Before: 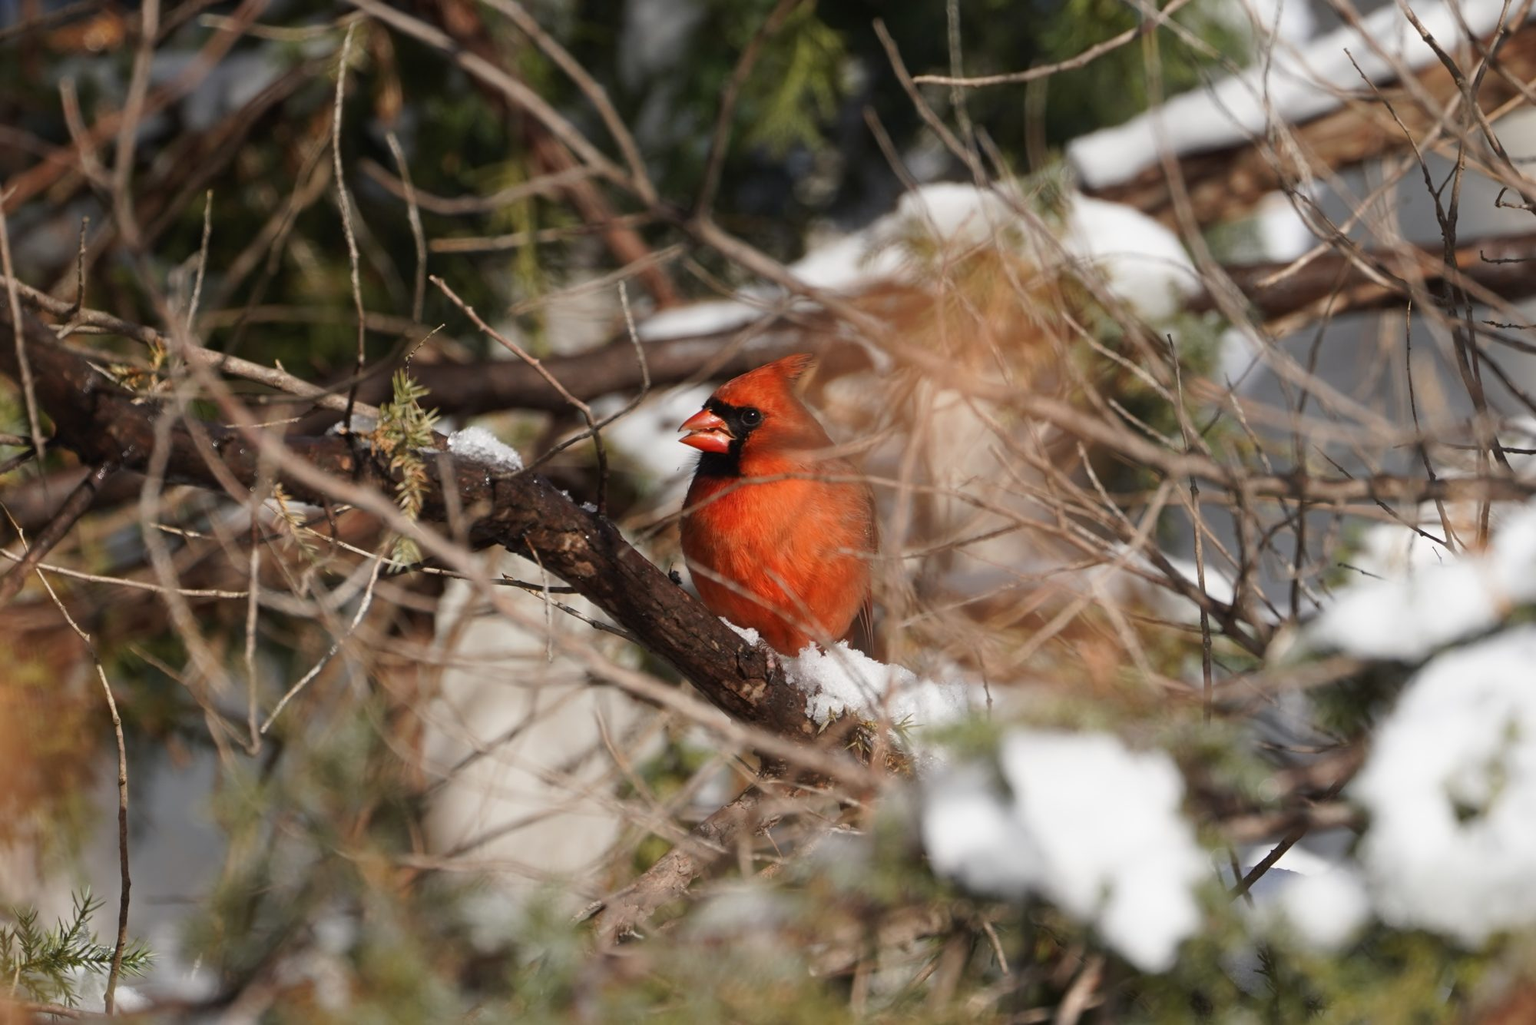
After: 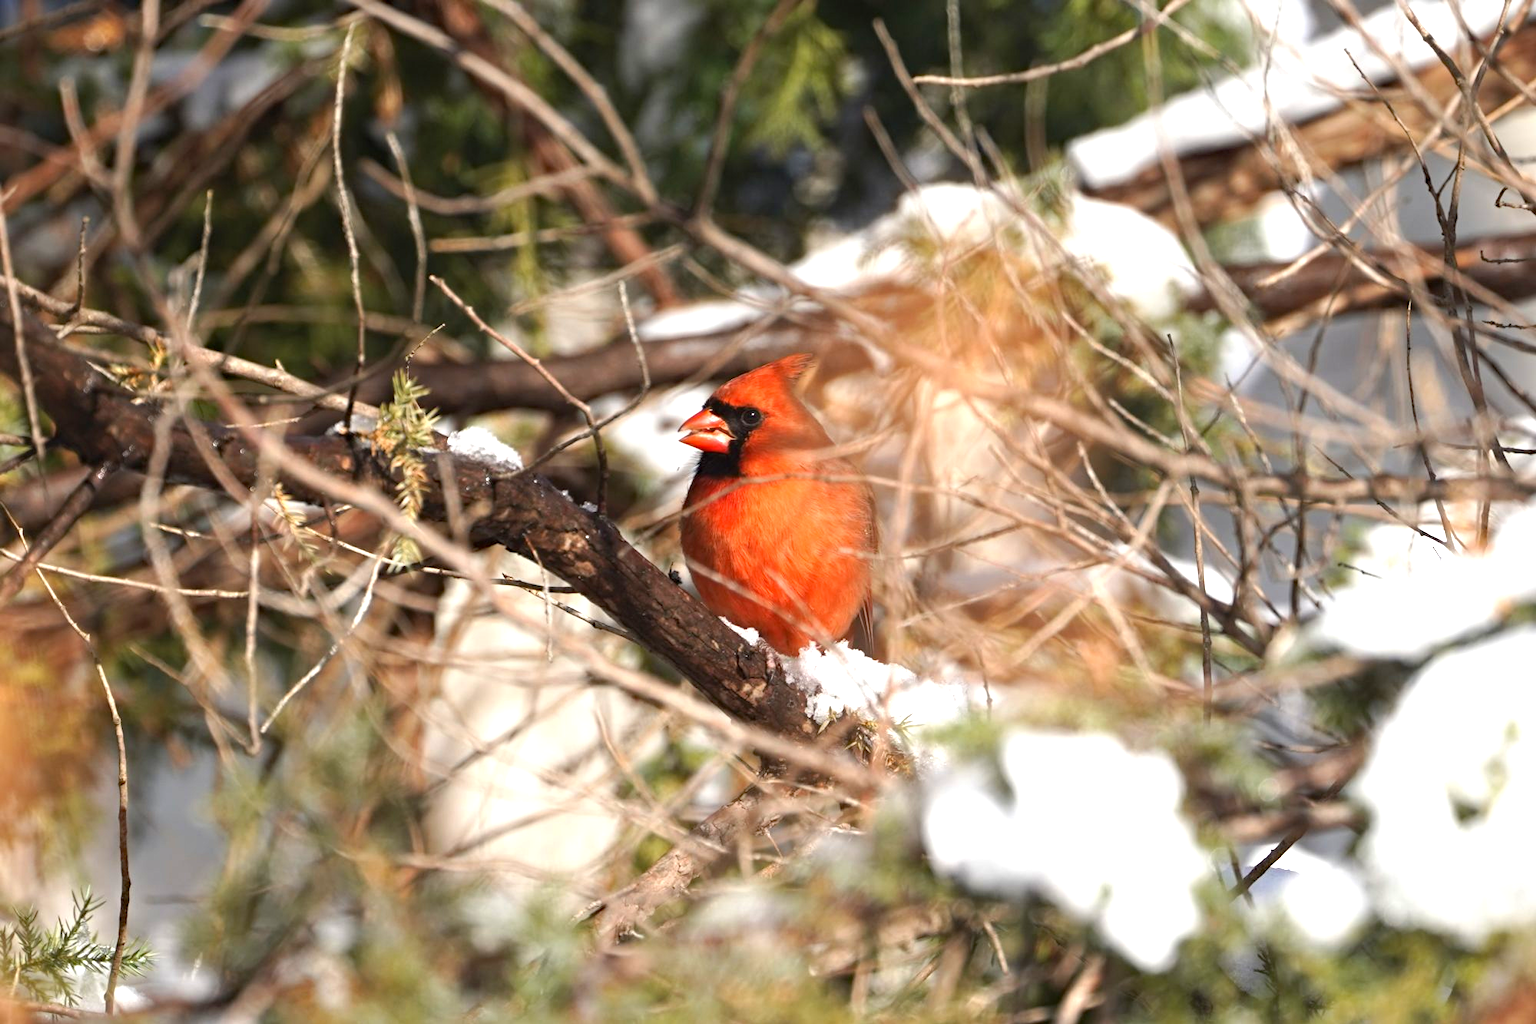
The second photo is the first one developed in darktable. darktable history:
haze removal: compatibility mode true, adaptive false
exposure: black level correction 0, exposure 1.095 EV, compensate highlight preservation false
